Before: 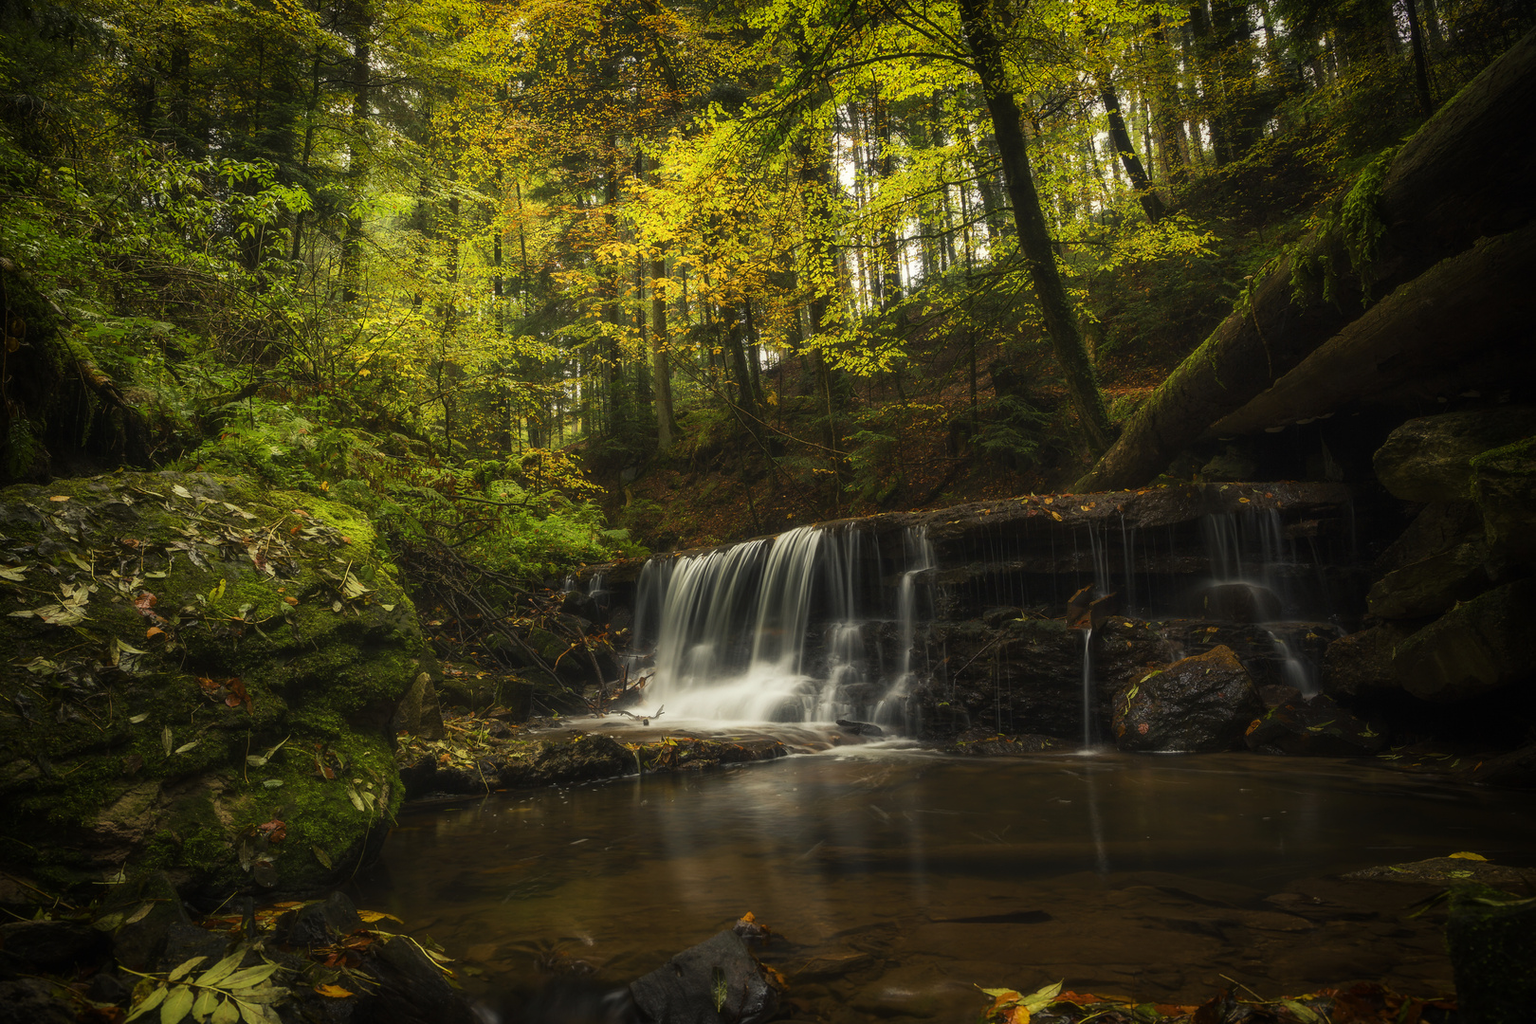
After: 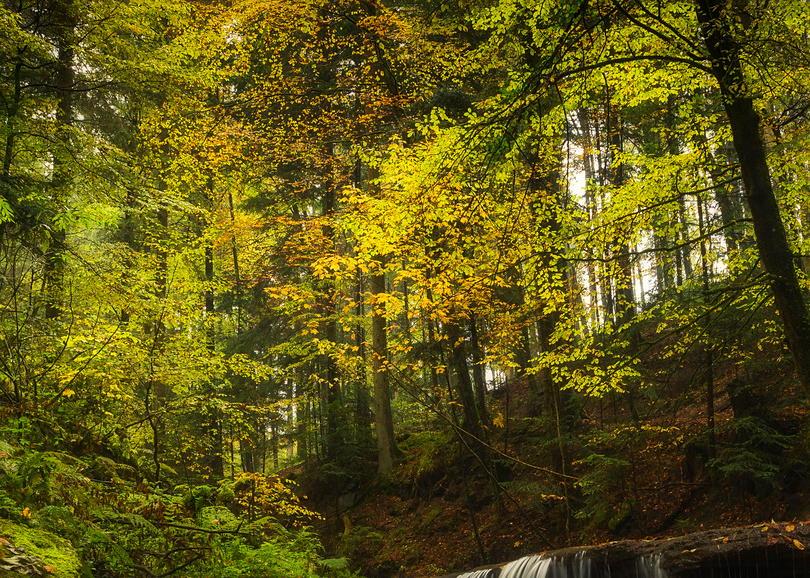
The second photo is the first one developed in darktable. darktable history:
crop: left 19.556%, right 30.401%, bottom 46.458%
sharpen: amount 0.2
